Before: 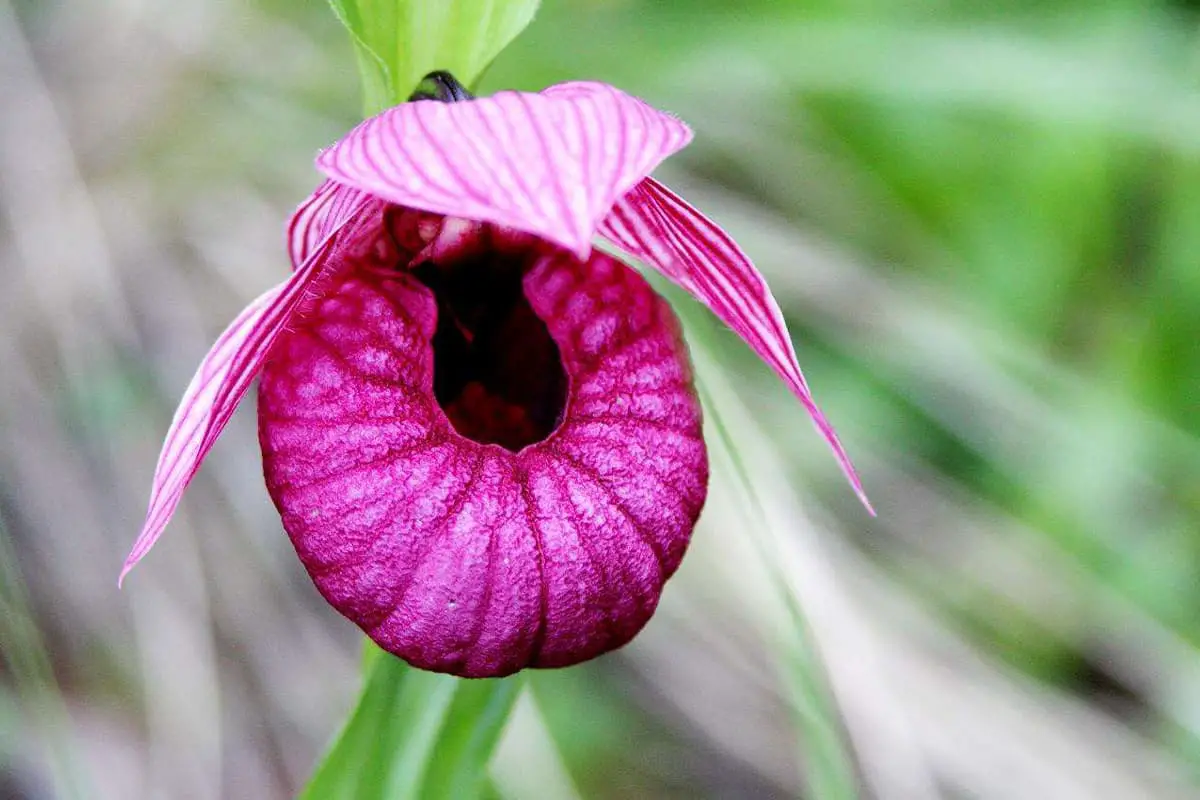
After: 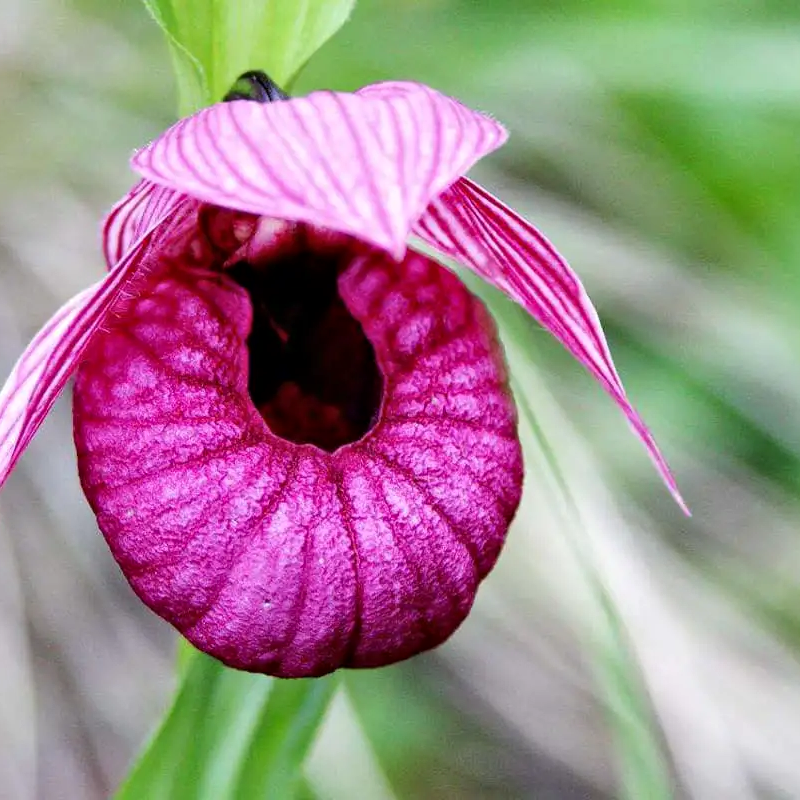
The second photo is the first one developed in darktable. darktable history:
crop and rotate: left 15.446%, right 17.836%
local contrast: mode bilateral grid, contrast 28, coarseness 16, detail 115%, midtone range 0.2
